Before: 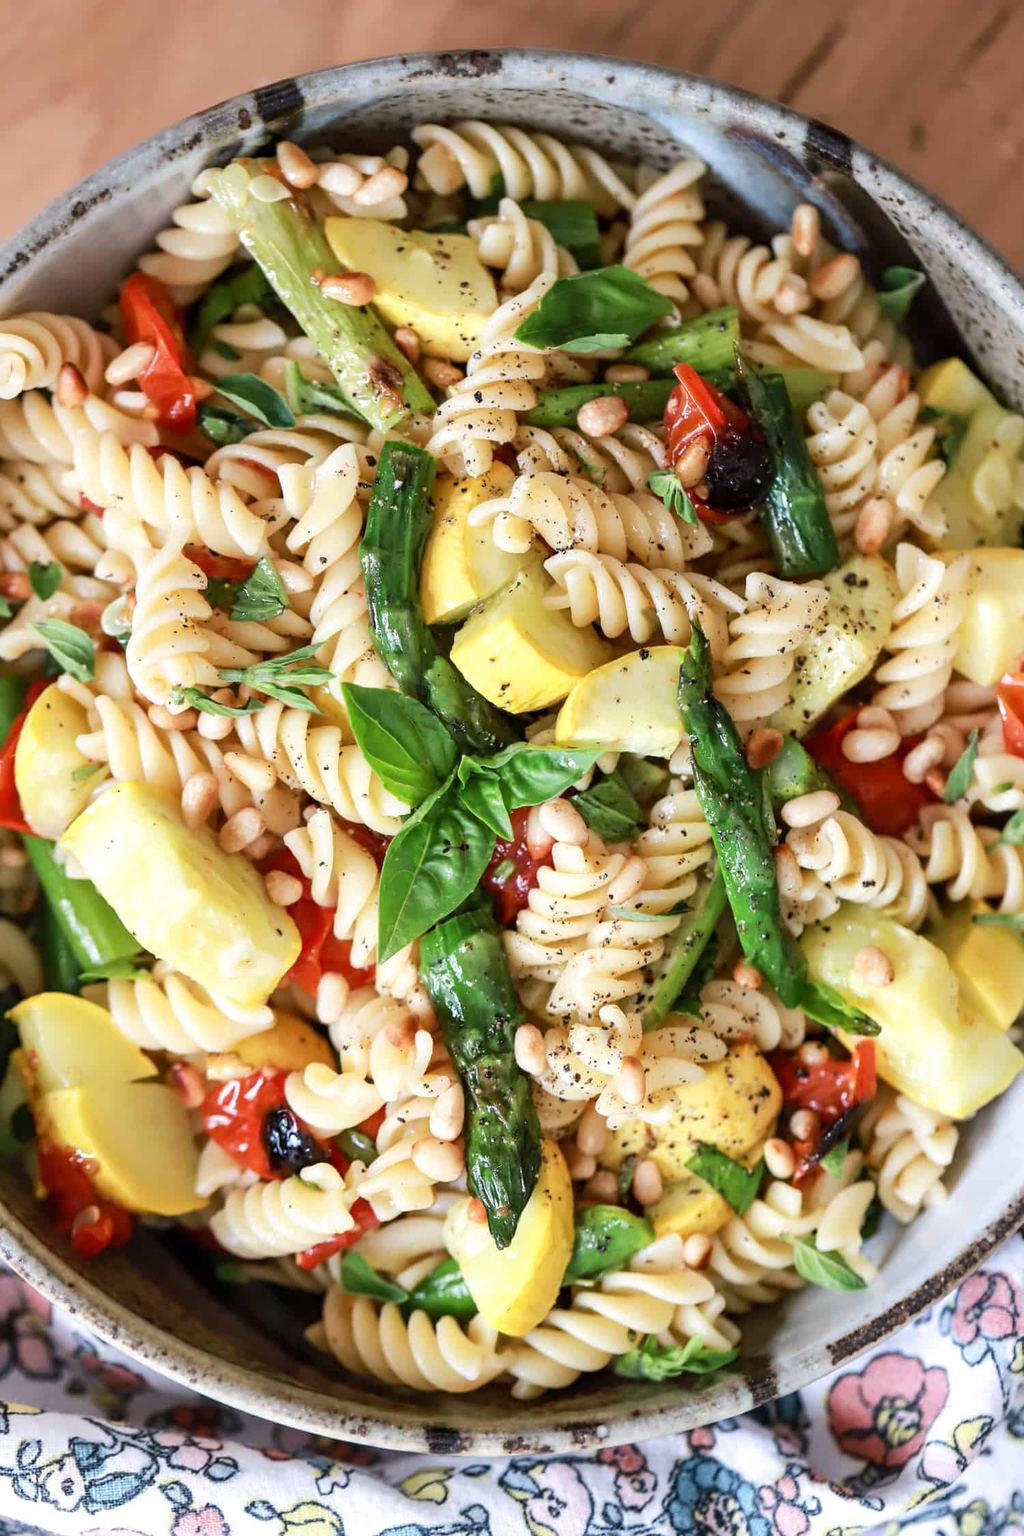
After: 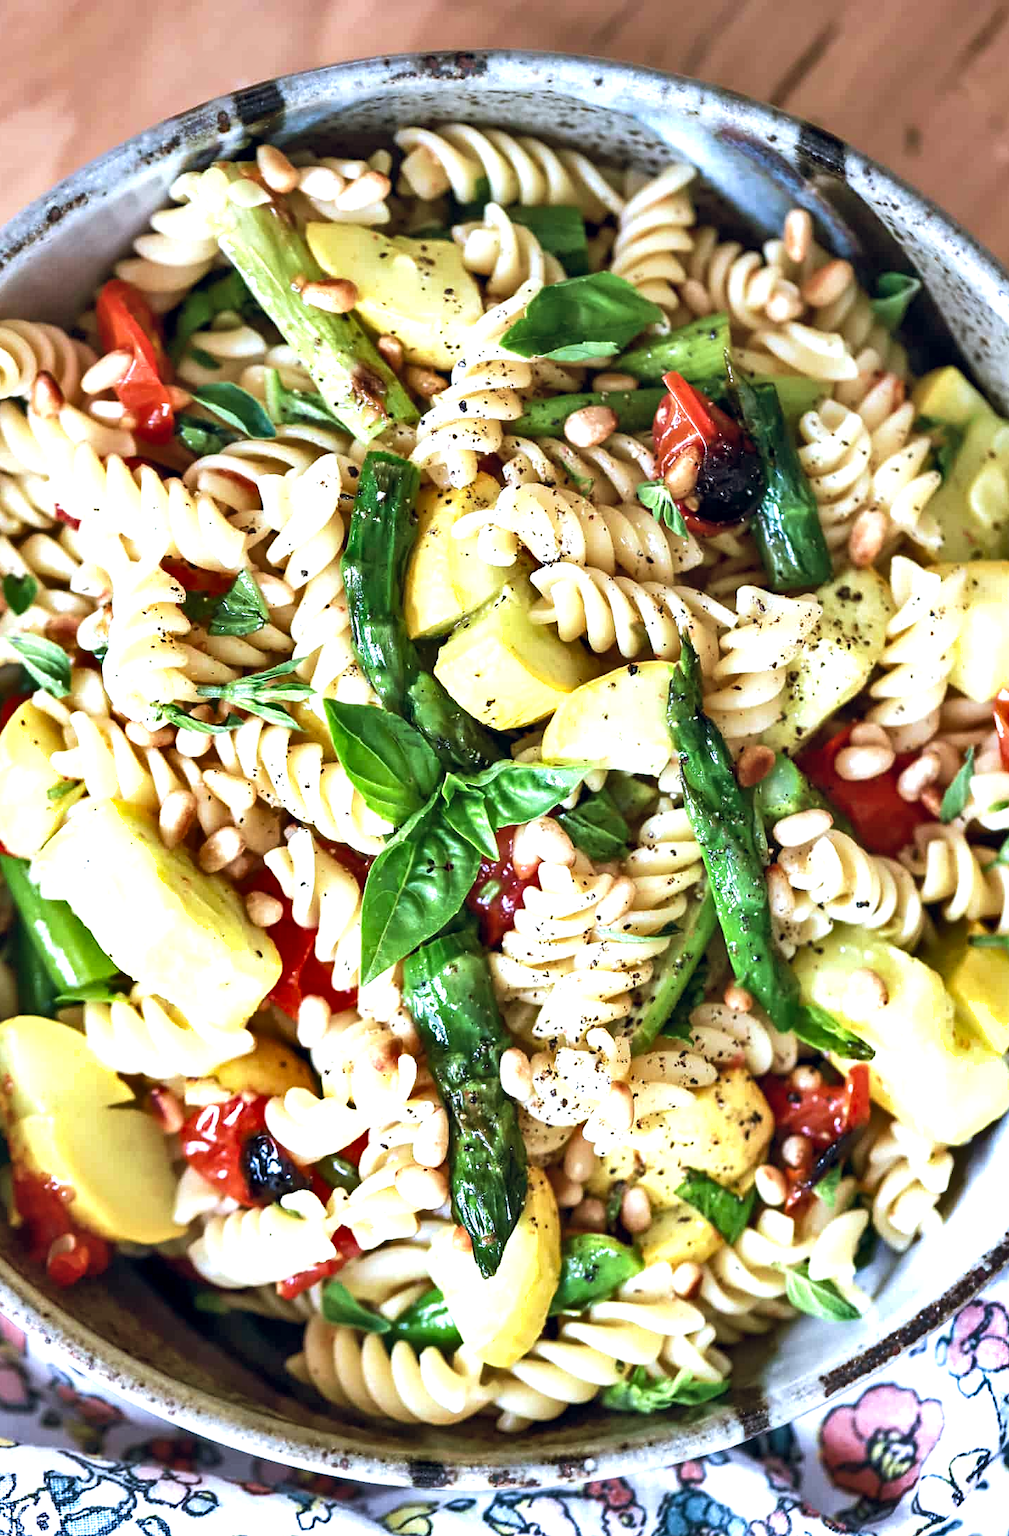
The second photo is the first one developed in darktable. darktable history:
crop and rotate: left 2.536%, right 1.107%, bottom 2.246%
exposure: black level correction 0, exposure 0.6 EV, compensate exposure bias true, compensate highlight preservation false
local contrast: highlights 100%, shadows 100%, detail 120%, midtone range 0.2
white balance: red 0.924, blue 1.095
sharpen: amount 0.2
color balance rgb: shadows lift › chroma 3.88%, shadows lift › hue 88.52°, power › hue 214.65°, global offset › chroma 0.1%, global offset › hue 252.4°, contrast 4.45%
shadows and highlights: shadows 12, white point adjustment 1.2, soften with gaussian
velvia: on, module defaults
